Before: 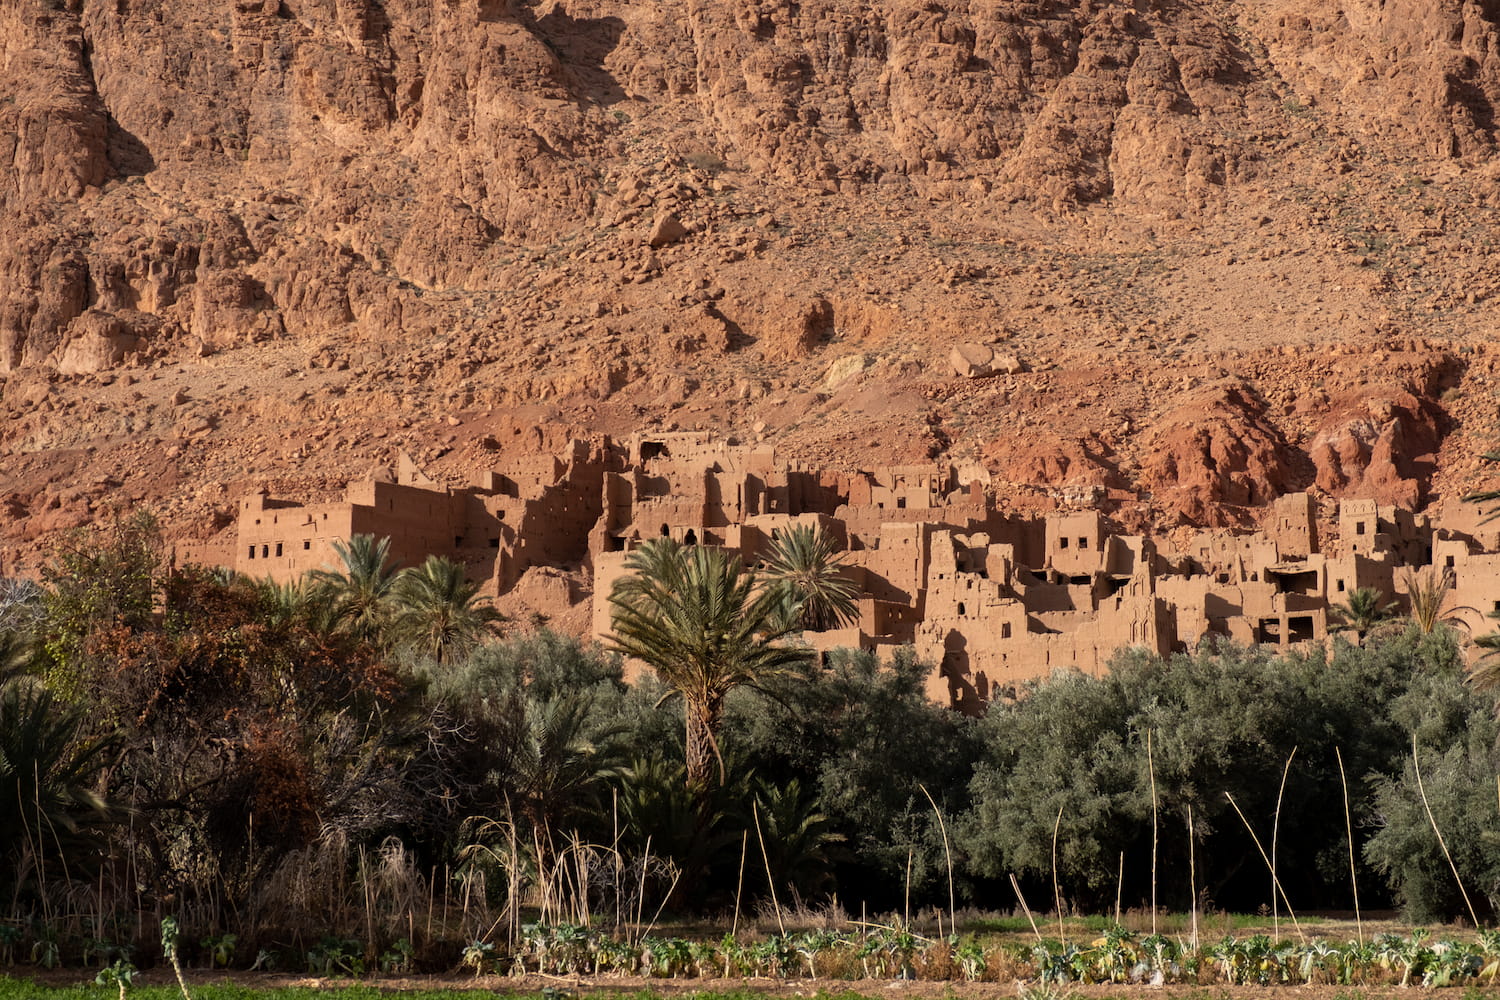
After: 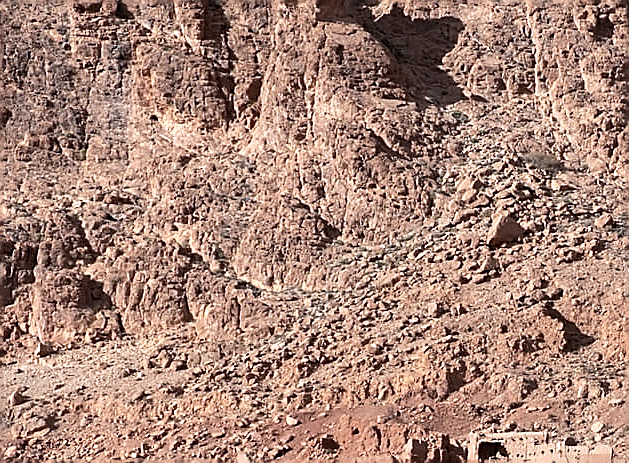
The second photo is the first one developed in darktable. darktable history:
tone equalizer: -8 EV -0.75 EV, -7 EV -0.7 EV, -6 EV -0.6 EV, -5 EV -0.4 EV, -3 EV 0.4 EV, -2 EV 0.6 EV, -1 EV 0.7 EV, +0 EV 0.75 EV, edges refinement/feathering 500, mask exposure compensation -1.57 EV, preserve details no
color correction: highlights a* -9.73, highlights b* -21.22
crop and rotate: left 10.817%, top 0.062%, right 47.194%, bottom 53.626%
sharpen: radius 1.4, amount 1.25, threshold 0.7
